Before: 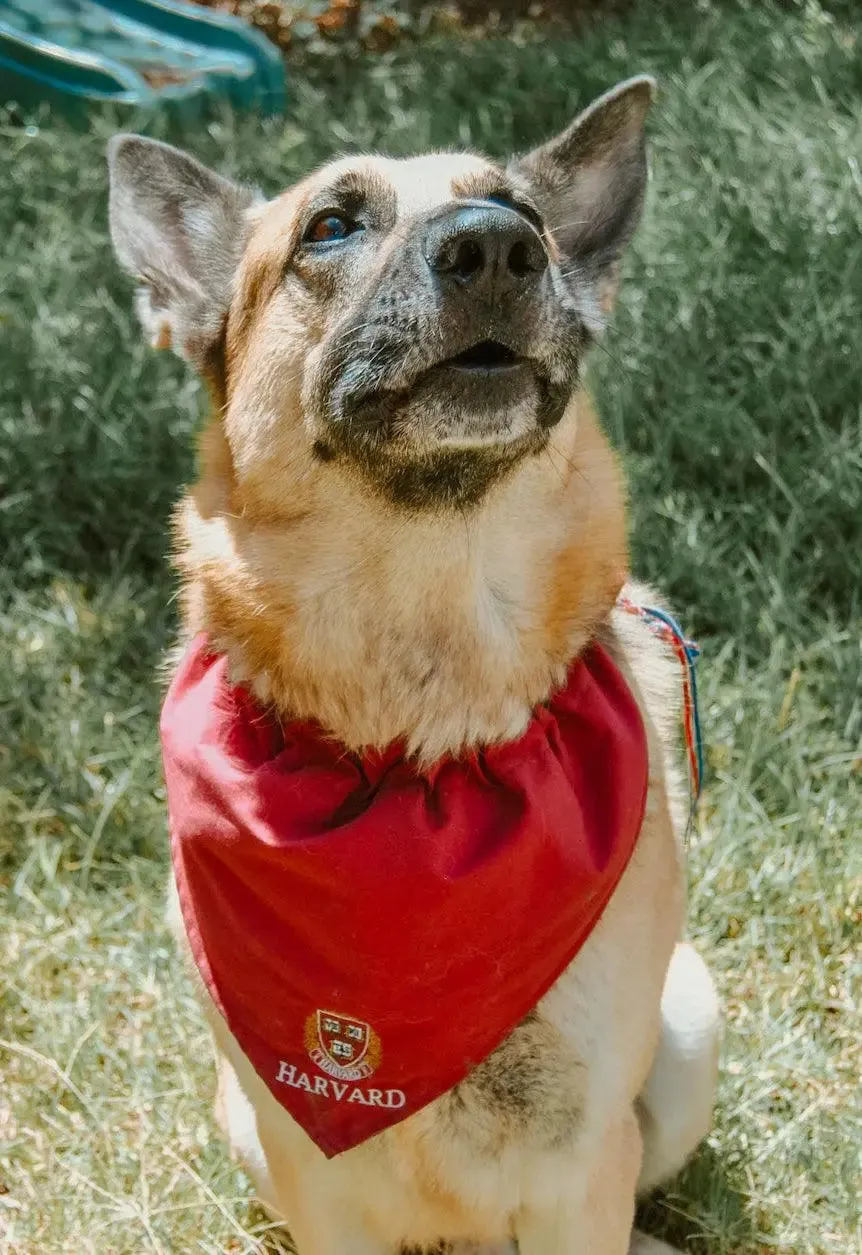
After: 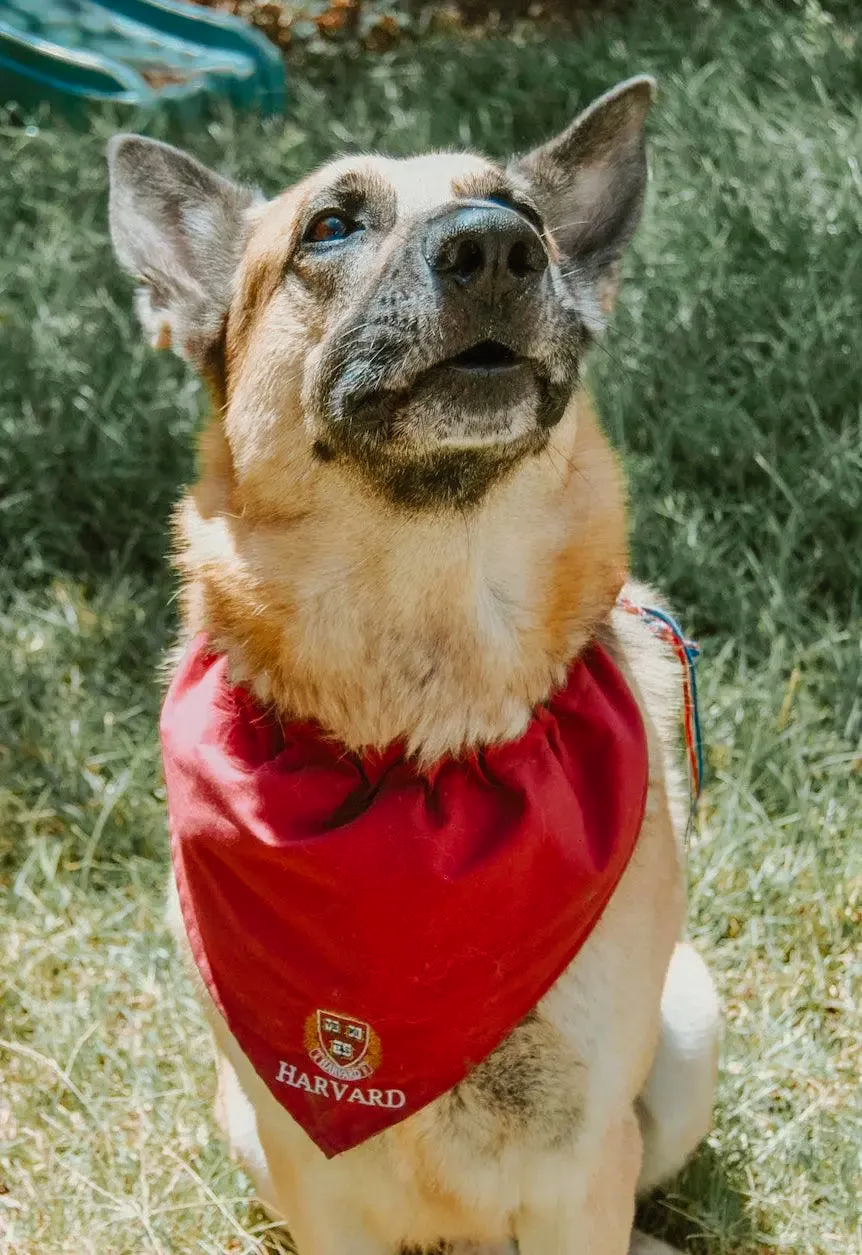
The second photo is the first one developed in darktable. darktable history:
tone curve: curves: ch0 [(0, 0) (0.003, 0.014) (0.011, 0.014) (0.025, 0.022) (0.044, 0.041) (0.069, 0.063) (0.1, 0.086) (0.136, 0.118) (0.177, 0.161) (0.224, 0.211) (0.277, 0.262) (0.335, 0.323) (0.399, 0.384) (0.468, 0.459) (0.543, 0.54) (0.623, 0.624) (0.709, 0.711) (0.801, 0.796) (0.898, 0.879) (1, 1)], preserve colors none
